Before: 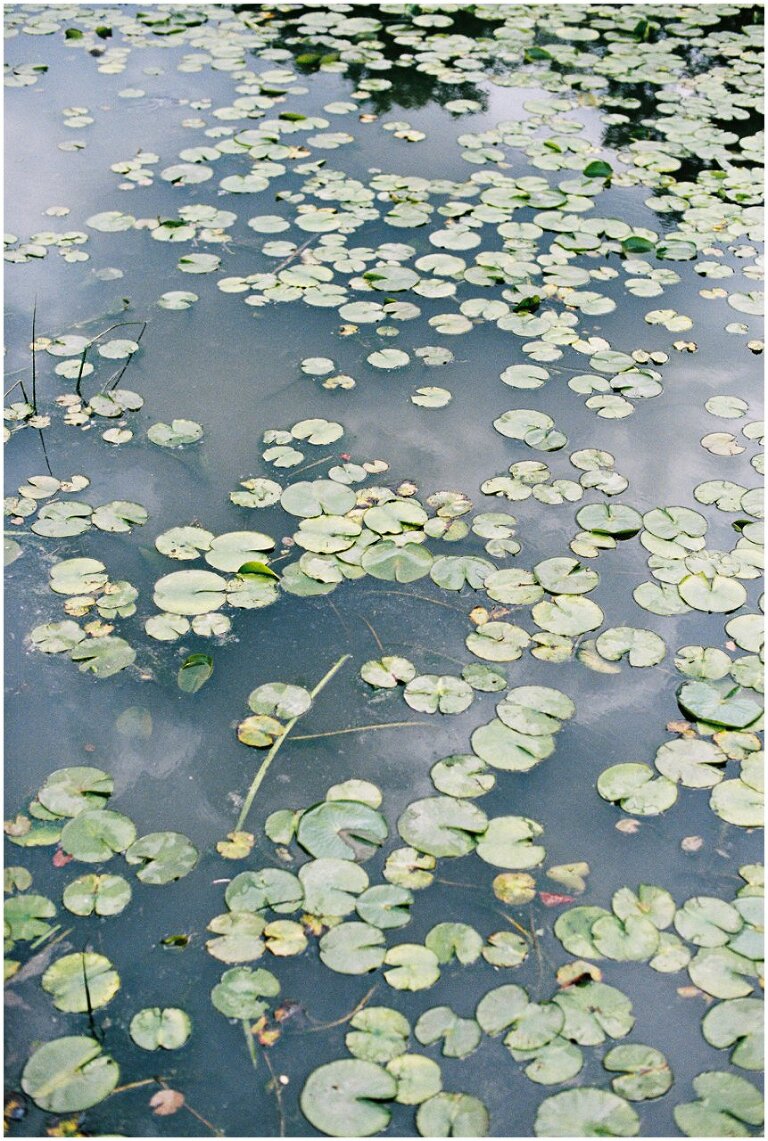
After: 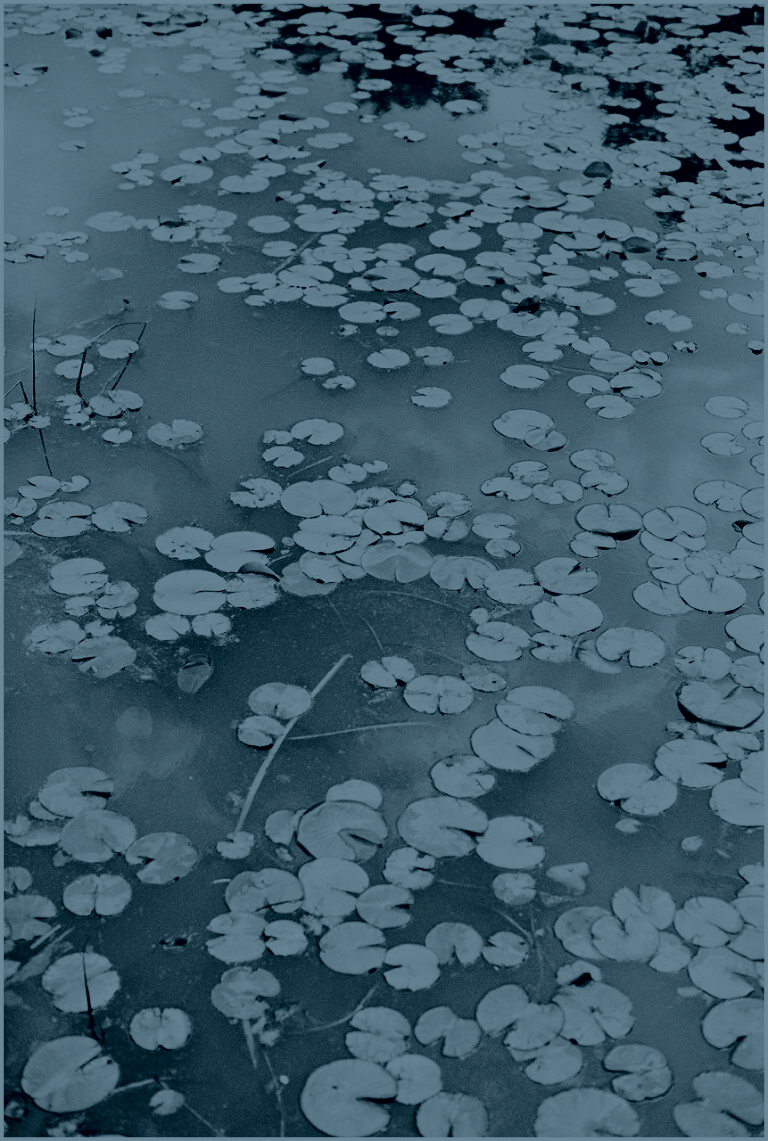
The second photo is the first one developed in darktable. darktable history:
tone equalizer: -8 EV -0.55 EV
colorize: hue 194.4°, saturation 29%, source mix 61.75%, lightness 3.98%, version 1
base curve: curves: ch0 [(0, 0) (0.032, 0.025) (0.121, 0.166) (0.206, 0.329) (0.605, 0.79) (1, 1)], preserve colors none
